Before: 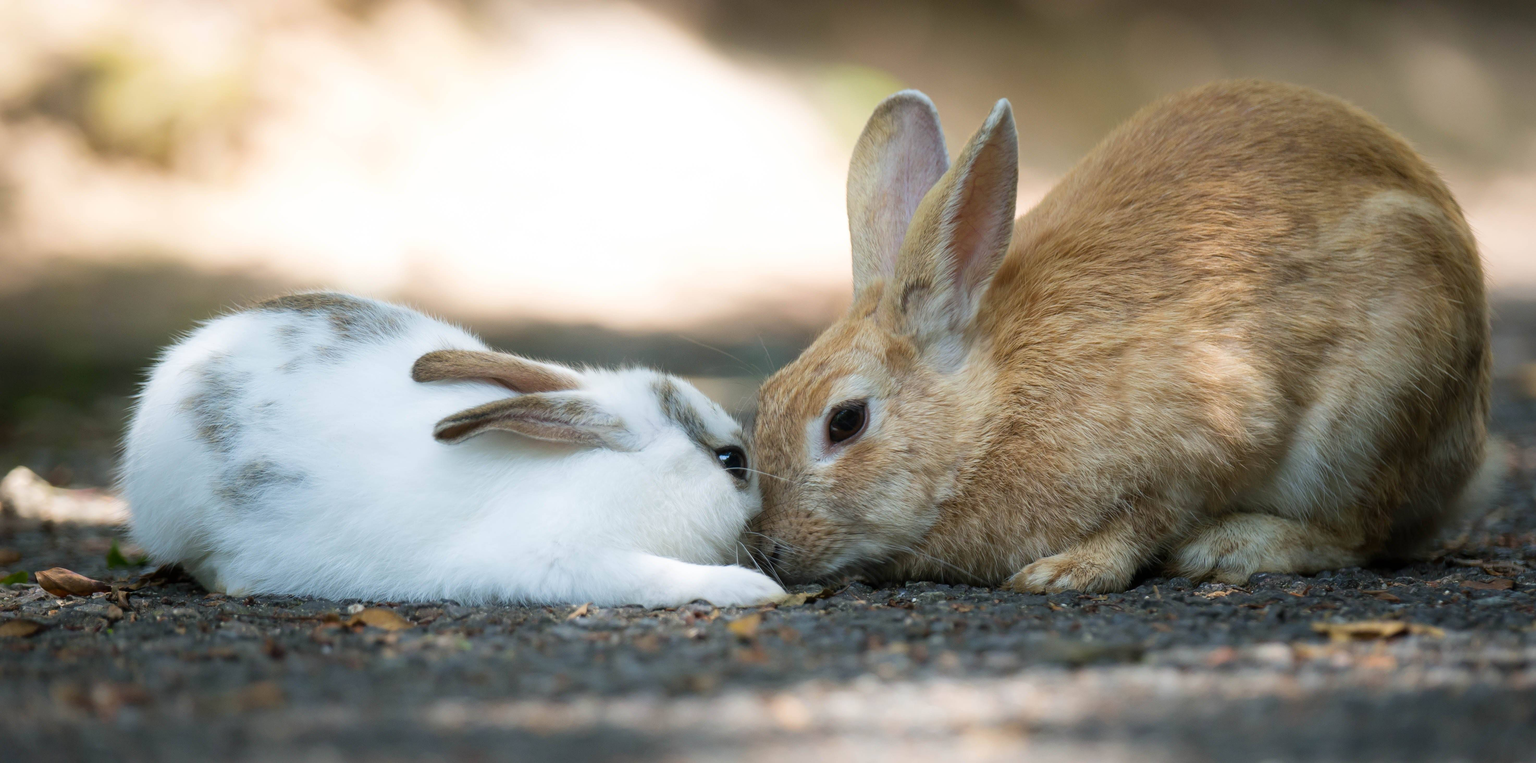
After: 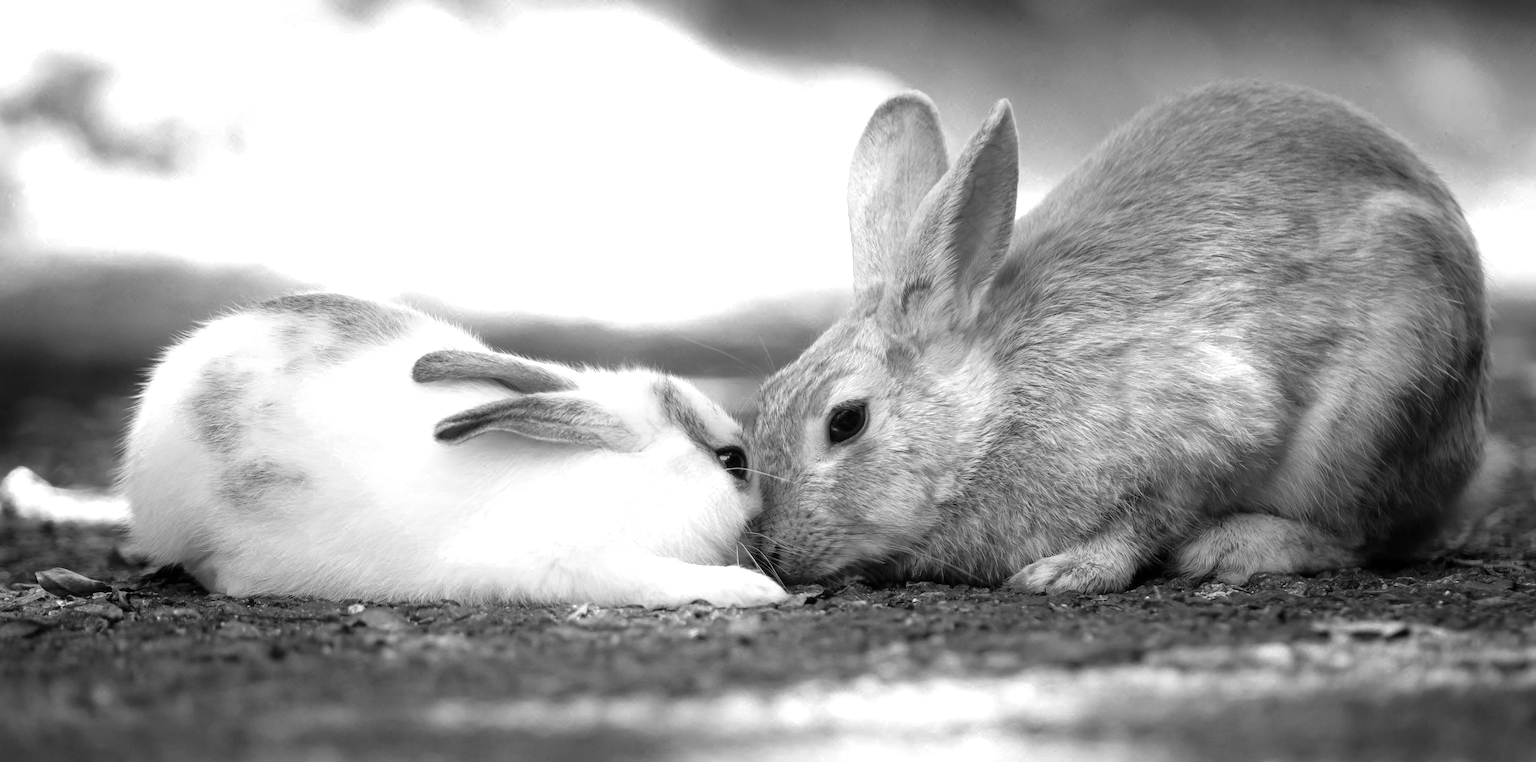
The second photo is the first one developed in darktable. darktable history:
tone equalizer: -8 EV -0.719 EV, -7 EV -0.734 EV, -6 EV -0.585 EV, -5 EV -0.42 EV, -3 EV 0.394 EV, -2 EV 0.6 EV, -1 EV 0.683 EV, +0 EV 0.762 EV, smoothing 1
color zones: curves: ch0 [(0.002, 0.593) (0.143, 0.417) (0.285, 0.541) (0.455, 0.289) (0.608, 0.327) (0.727, 0.283) (0.869, 0.571) (1, 0.603)]; ch1 [(0, 0) (0.143, 0) (0.286, 0) (0.429, 0) (0.571, 0) (0.714, 0) (0.857, 0)]
